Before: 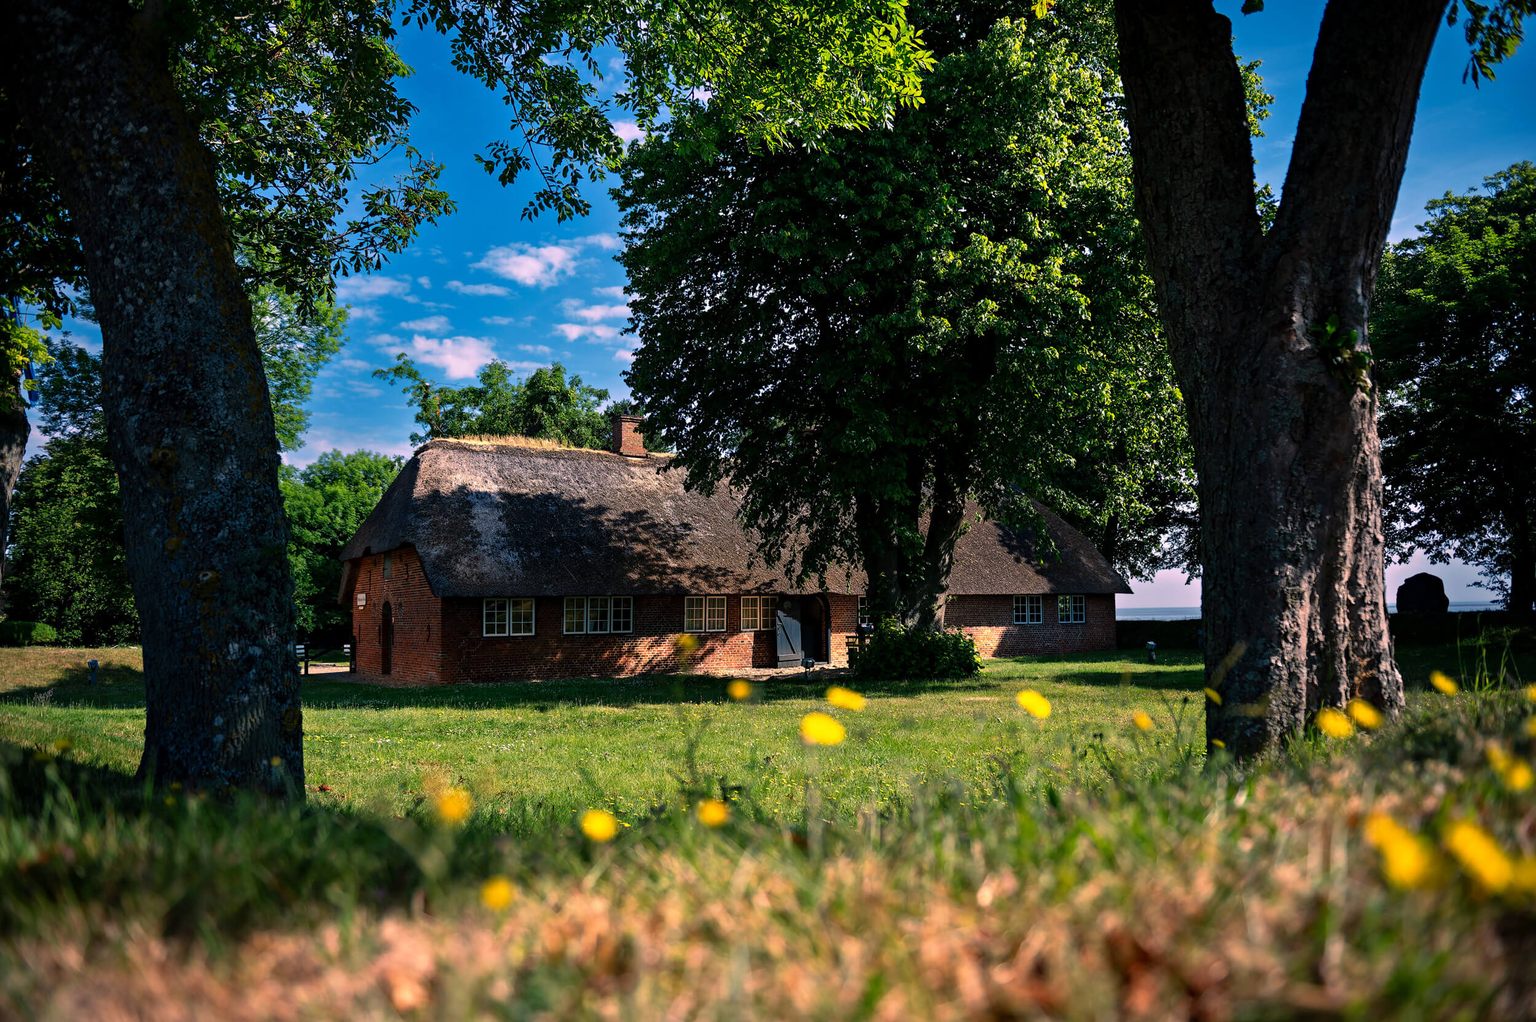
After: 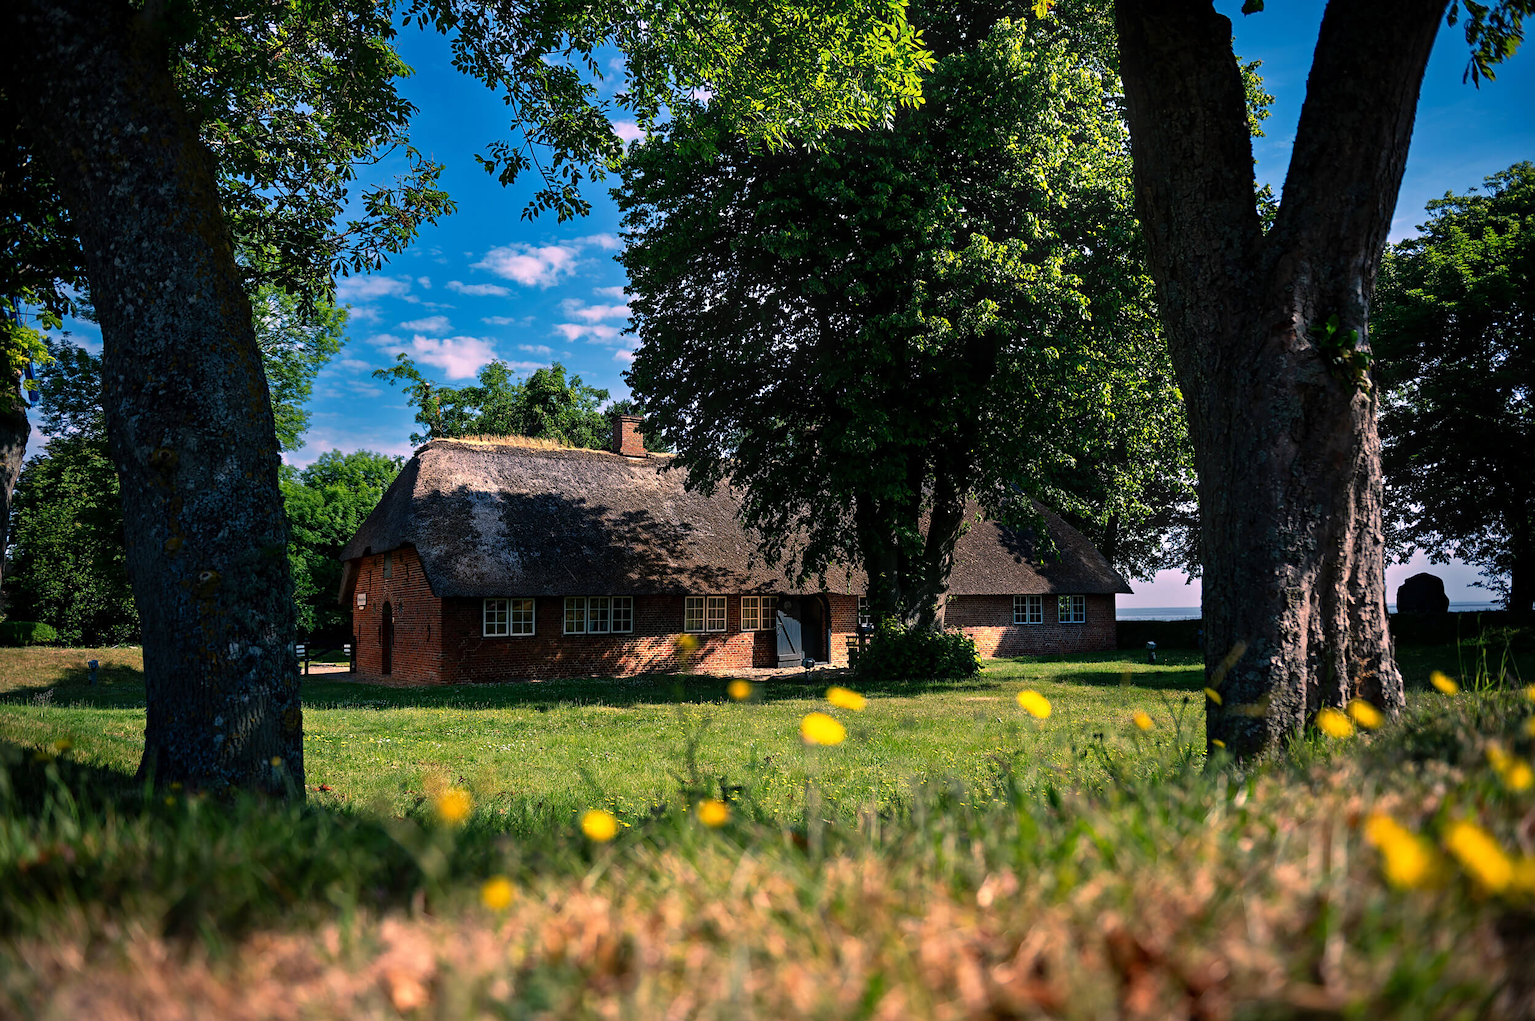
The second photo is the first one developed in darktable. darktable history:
sharpen: amount 0.2
bloom: size 9%, threshold 100%, strength 7%
